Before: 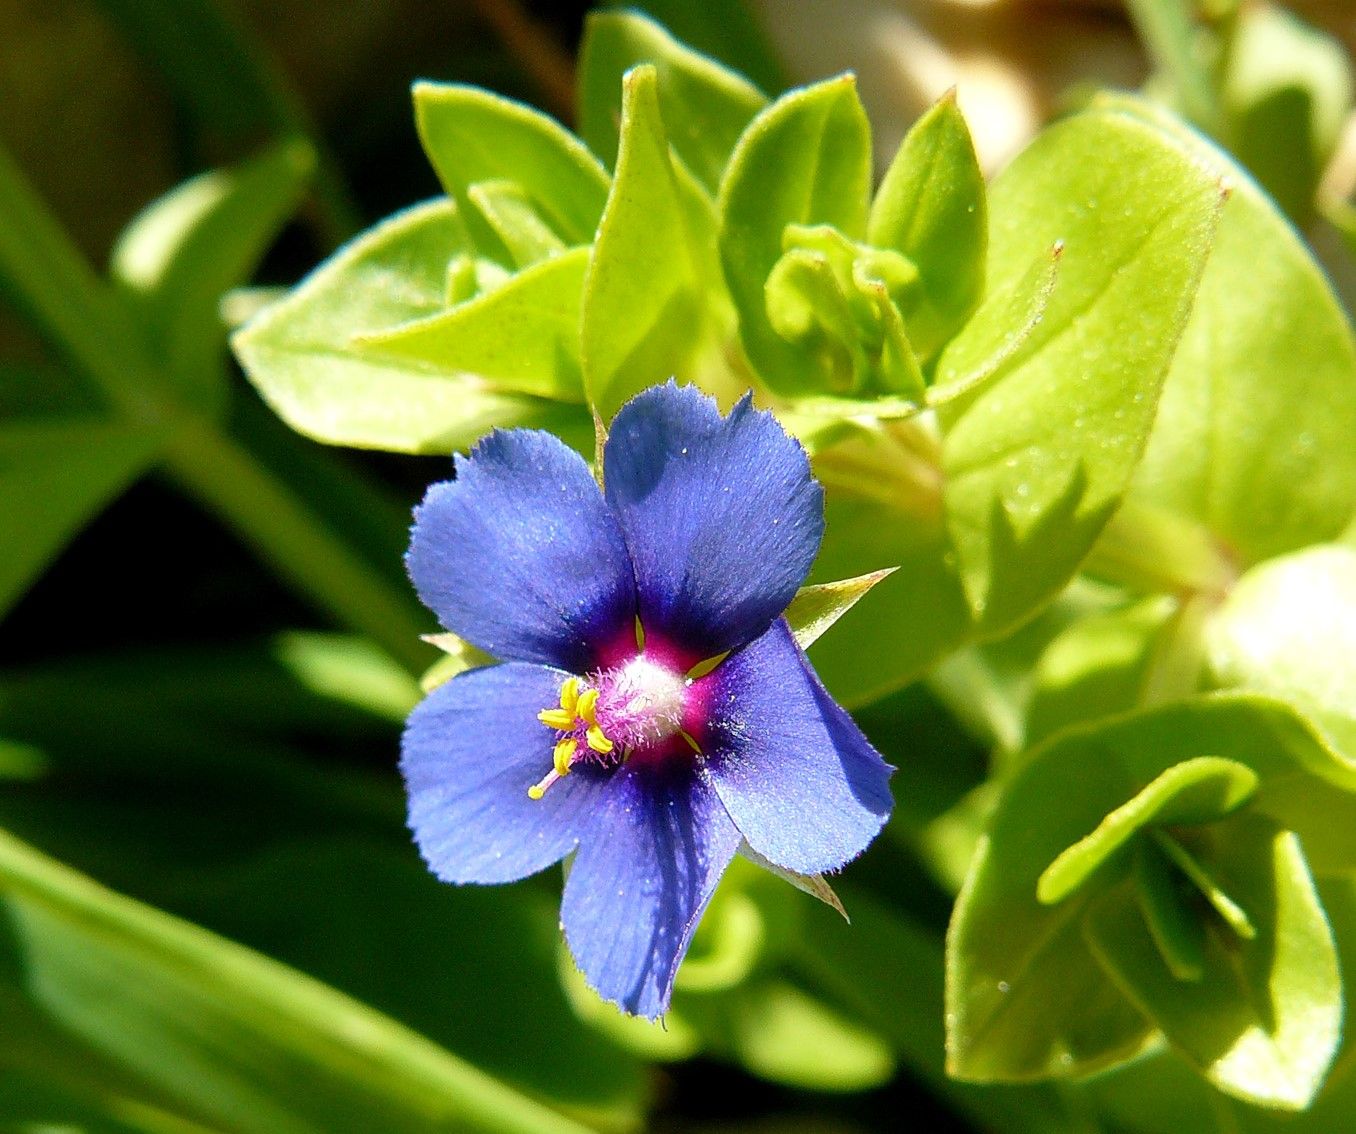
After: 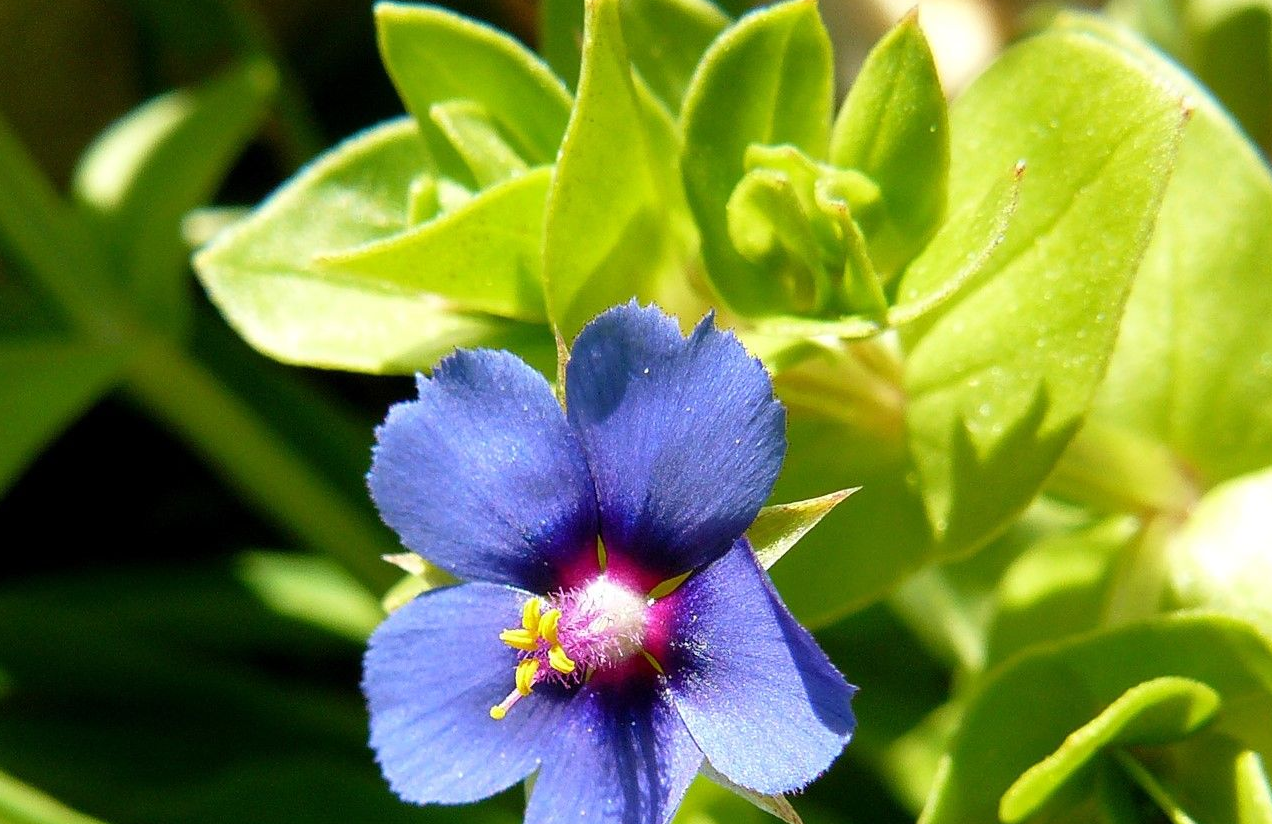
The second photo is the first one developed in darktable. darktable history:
crop: left 2.872%, top 7.113%, right 3.282%, bottom 20.164%
tone equalizer: smoothing diameter 24.97%, edges refinement/feathering 12.05, preserve details guided filter
